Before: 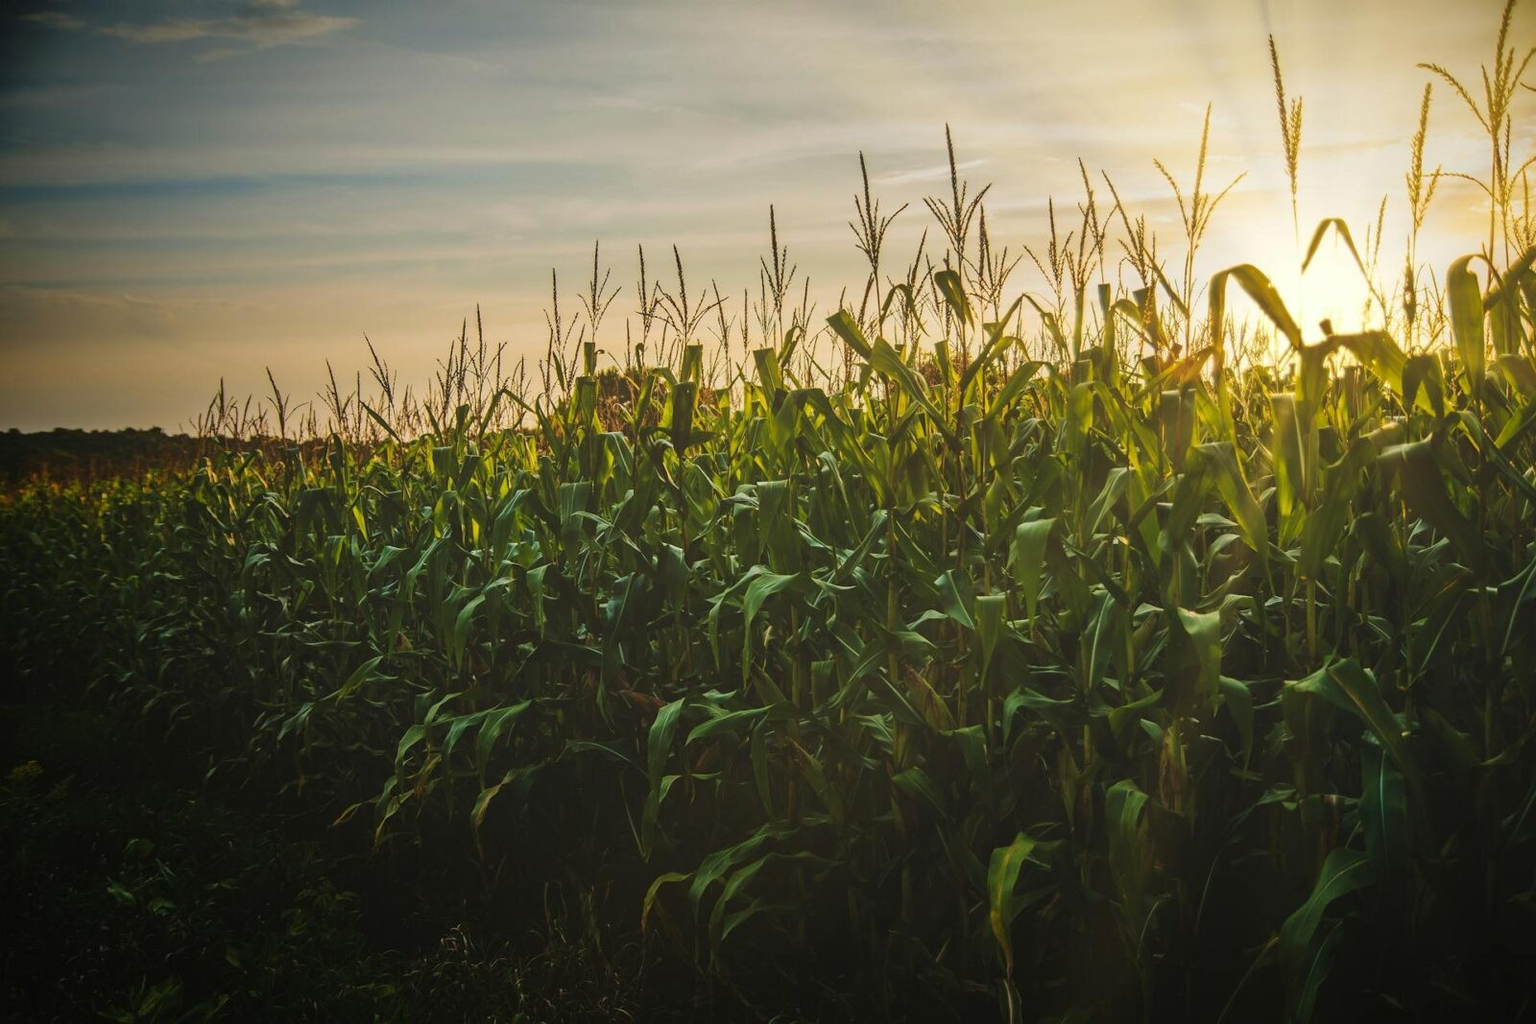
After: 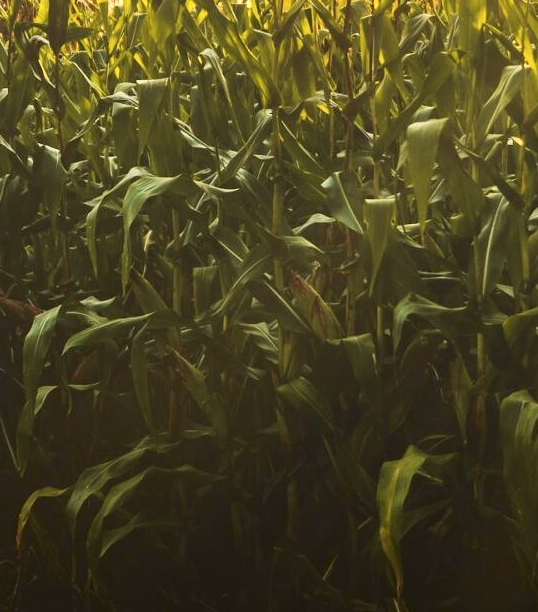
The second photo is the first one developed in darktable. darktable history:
tone curve: curves: ch0 [(0, 0.036) (0.119, 0.115) (0.461, 0.479) (0.715, 0.767) (0.817, 0.865) (1, 0.998)]; ch1 [(0, 0) (0.377, 0.416) (0.44, 0.478) (0.487, 0.498) (0.514, 0.525) (0.538, 0.552) (0.67, 0.688) (1, 1)]; ch2 [(0, 0) (0.38, 0.405) (0.463, 0.445) (0.492, 0.486) (0.524, 0.541) (0.578, 0.59) (0.653, 0.658) (1, 1)], color space Lab, independent channels, preserve colors none
exposure: black level correction 0, exposure 0.498 EV, compensate highlight preservation false
crop: left 40.789%, top 39.572%, right 25.575%, bottom 2.988%
